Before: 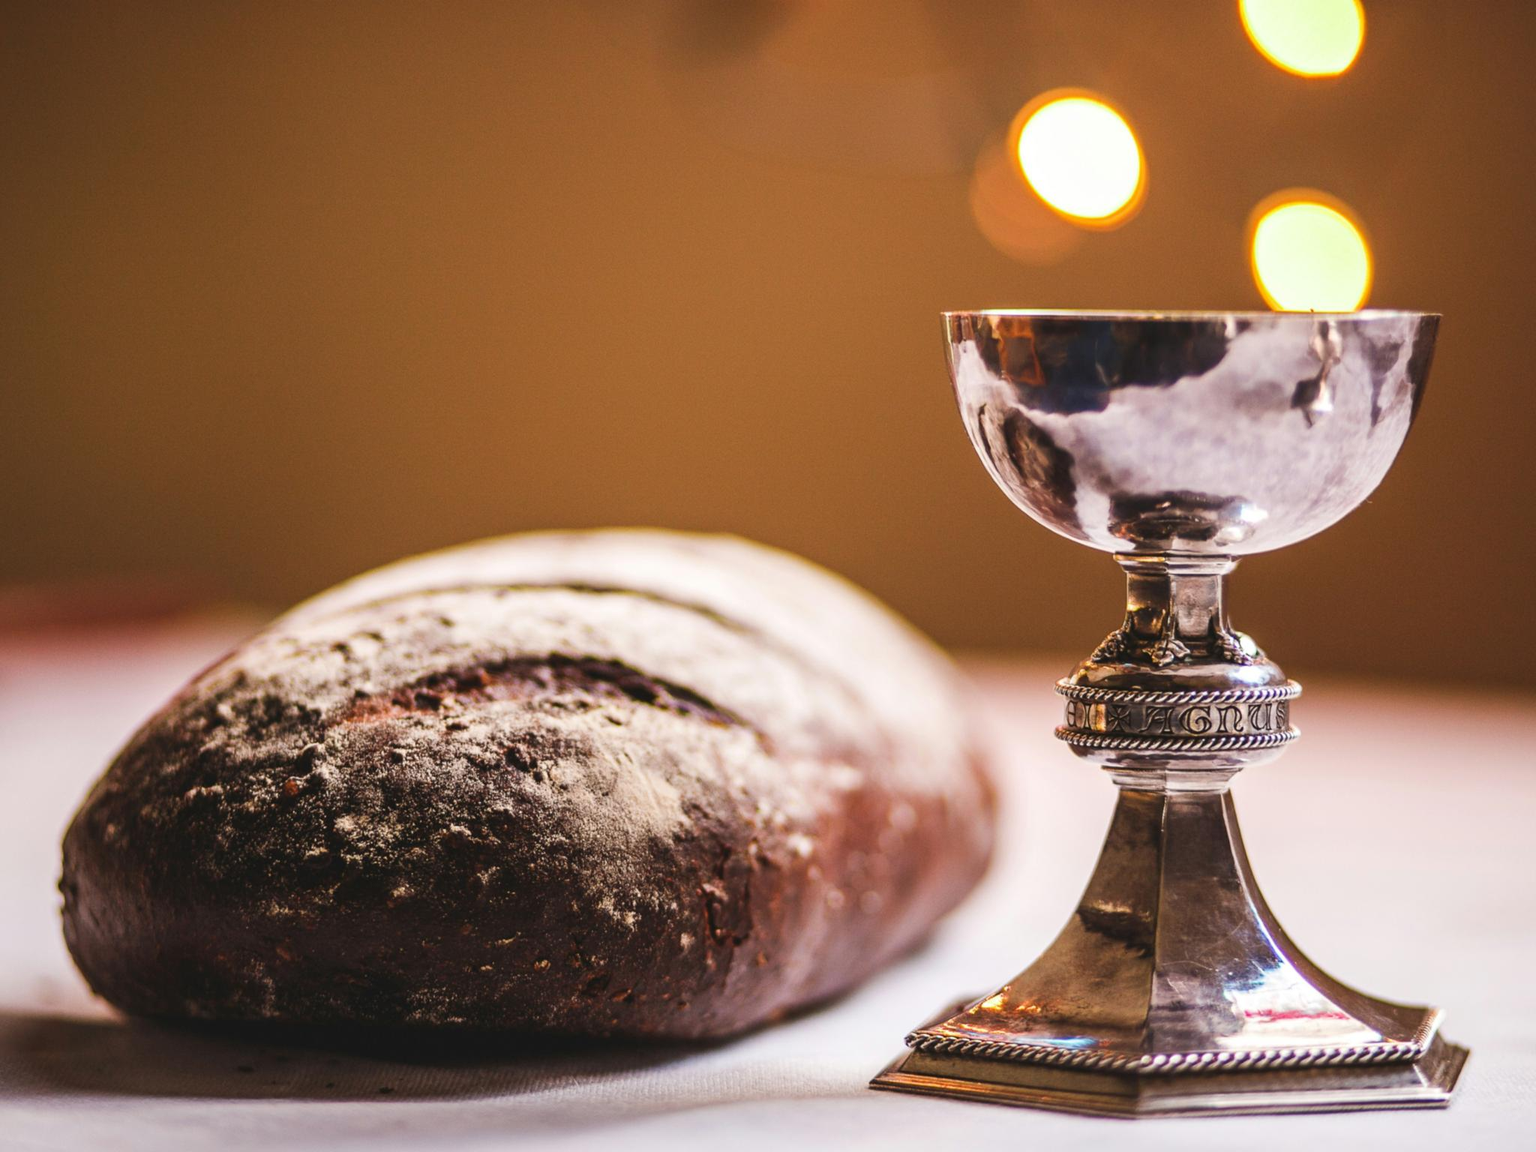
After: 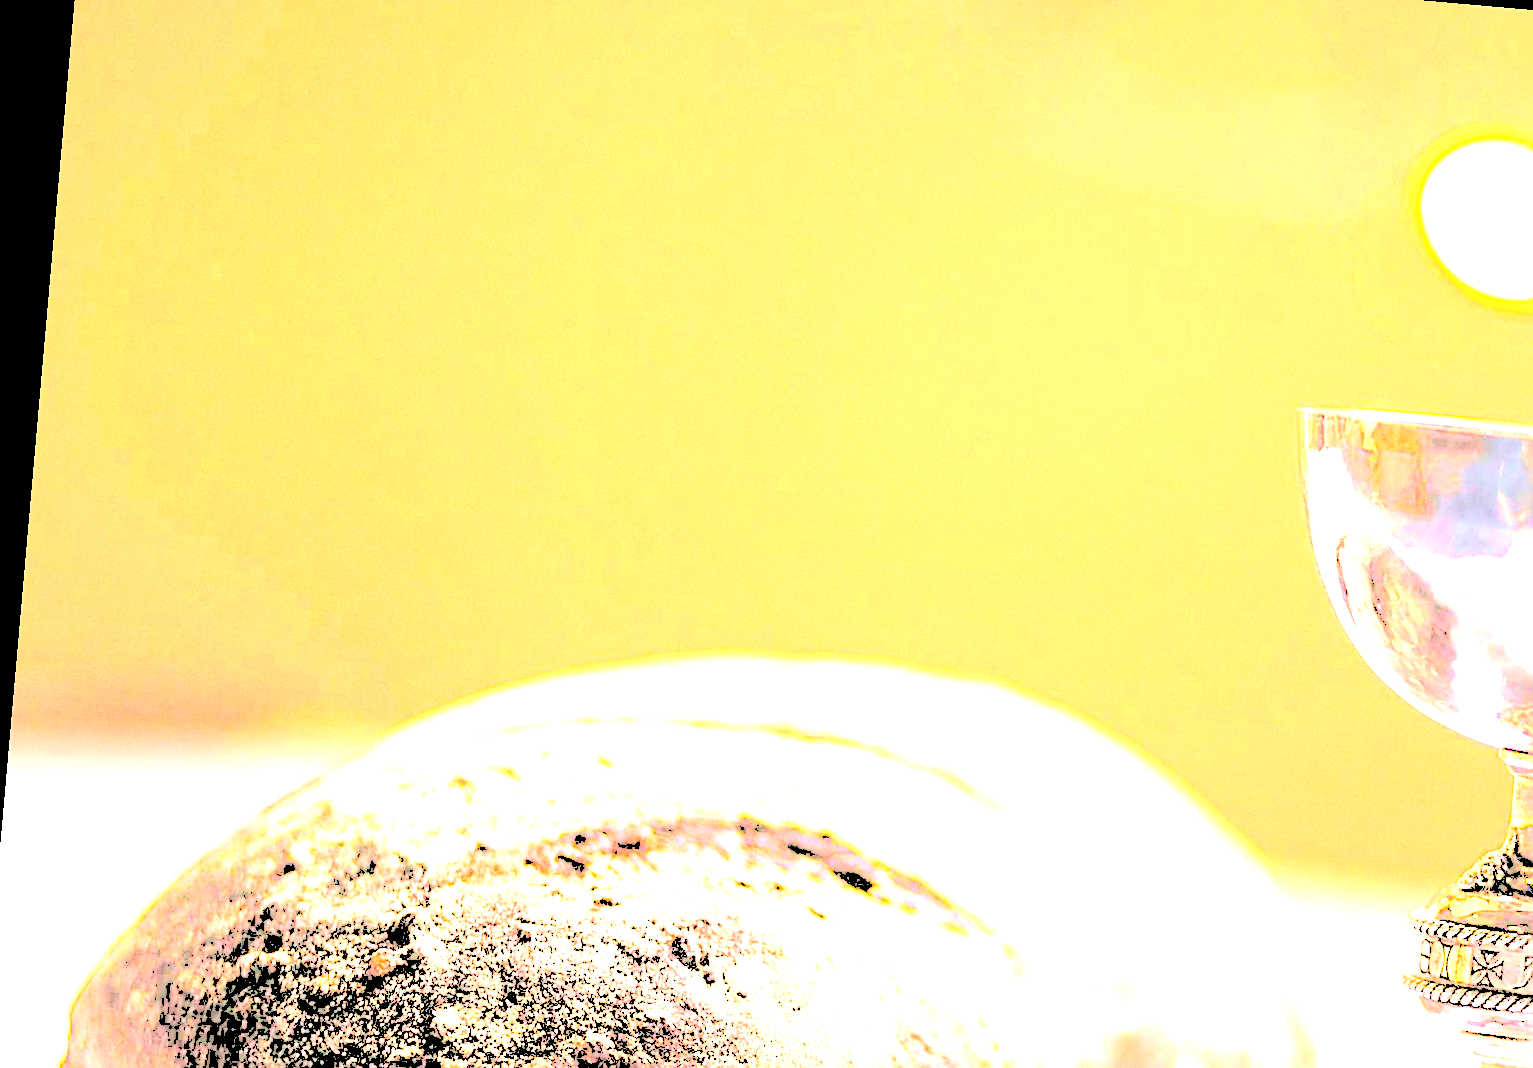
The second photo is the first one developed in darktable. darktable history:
exposure: black level correction 0, exposure 1.997 EV, compensate exposure bias true, compensate highlight preservation false
crop and rotate: angle -5.03°, left 2.263%, top 6.844%, right 27.232%, bottom 30.626%
sharpen: on, module defaults
levels: levels [0.246, 0.256, 0.506]
